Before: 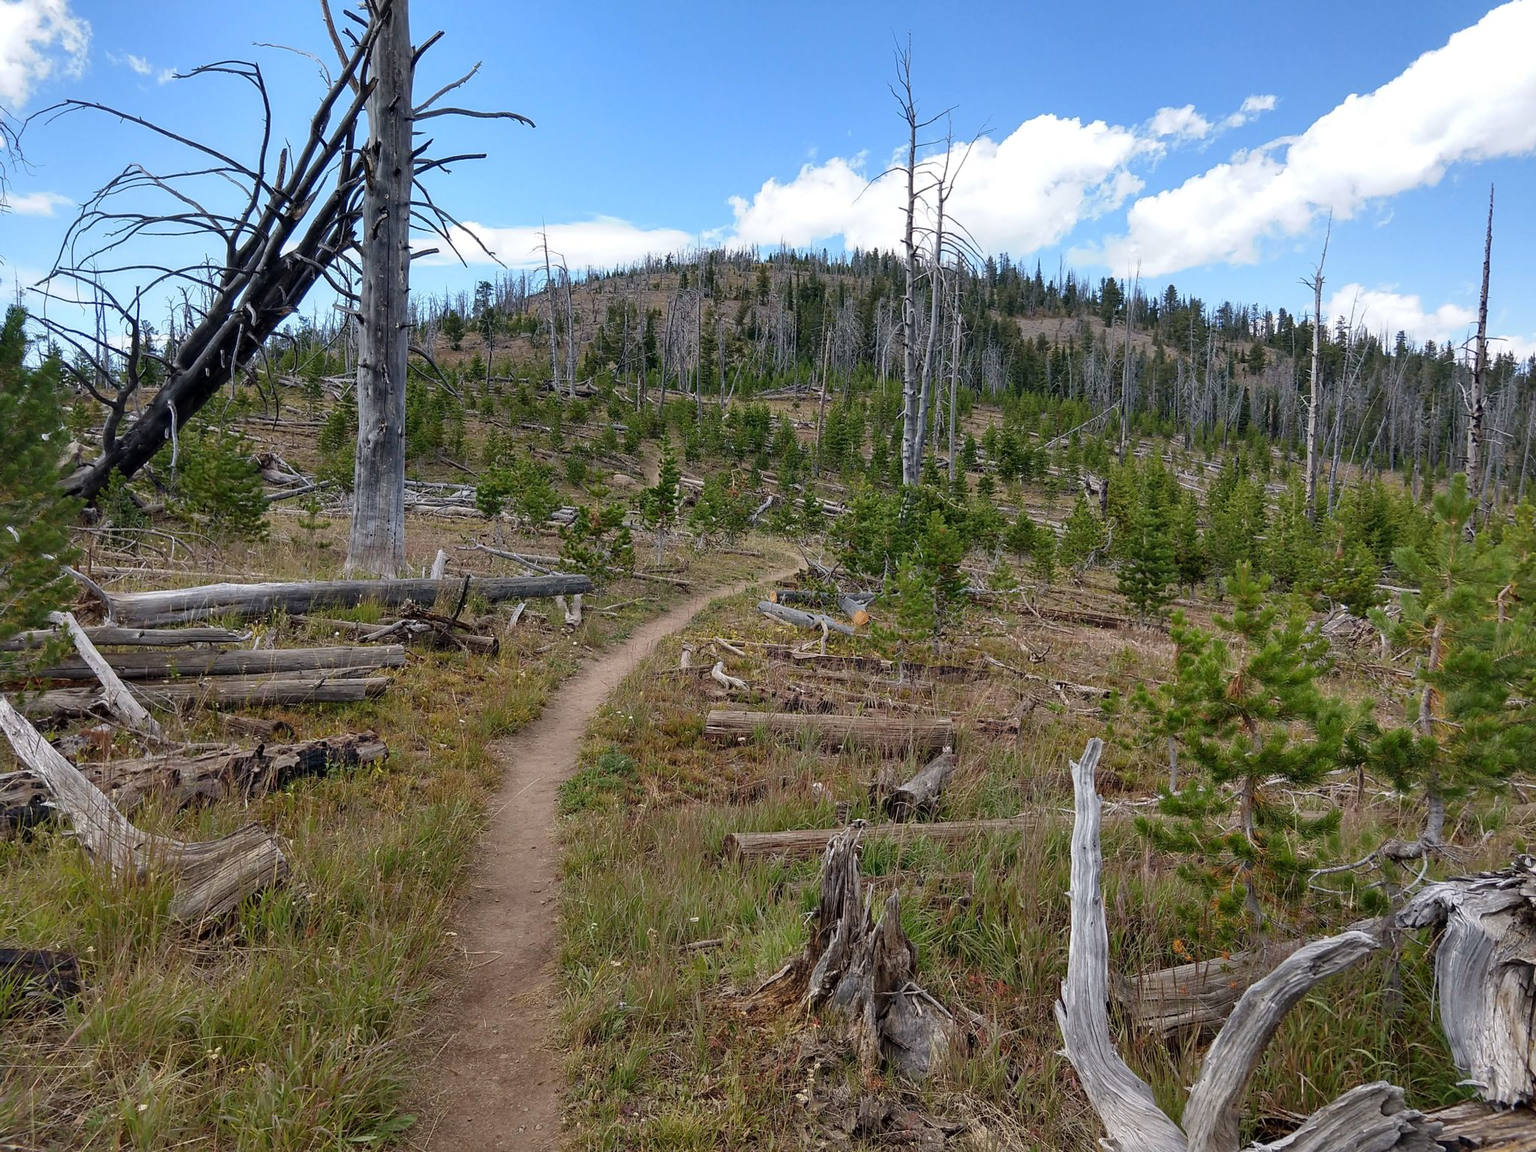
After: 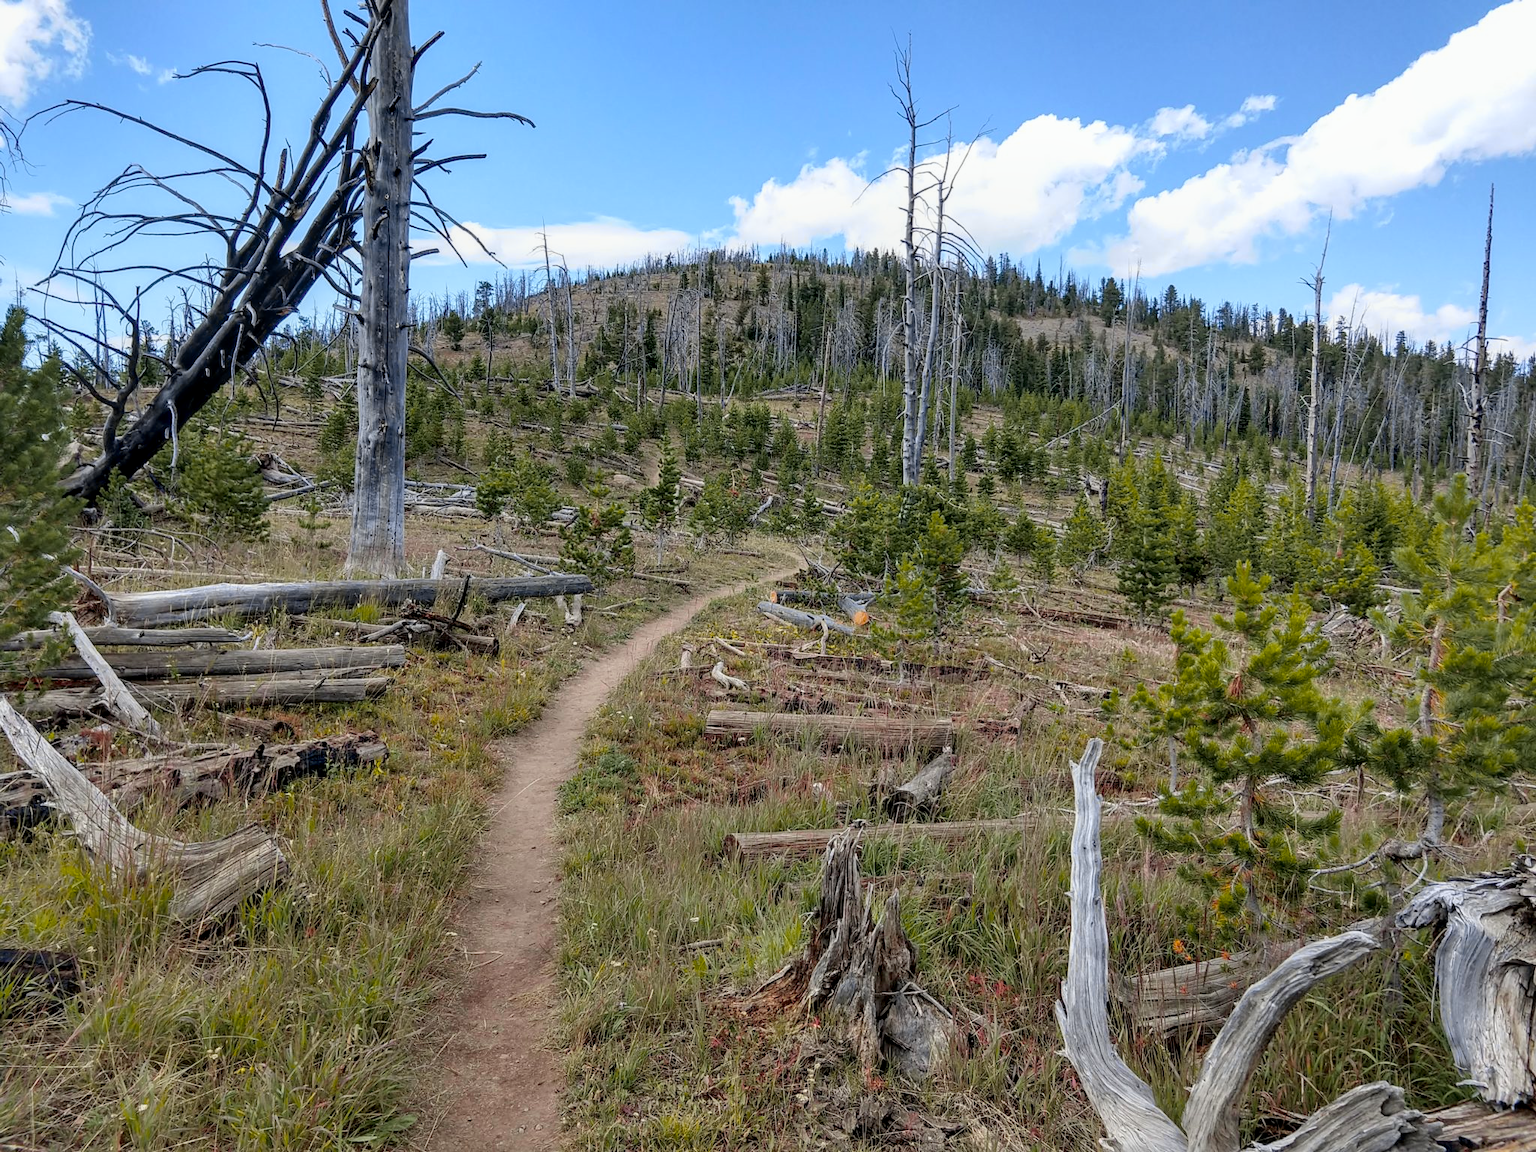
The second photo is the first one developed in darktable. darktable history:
local contrast: on, module defaults
contrast brightness saturation: saturation 0.18
tone curve: curves: ch0 [(0, 0) (0.07, 0.052) (0.23, 0.254) (0.486, 0.53) (0.822, 0.825) (0.994, 0.955)]; ch1 [(0, 0) (0.226, 0.261) (0.379, 0.442) (0.469, 0.472) (0.495, 0.495) (0.514, 0.504) (0.561, 0.568) (0.59, 0.612) (1, 1)]; ch2 [(0, 0) (0.269, 0.299) (0.459, 0.441) (0.498, 0.499) (0.523, 0.52) (0.586, 0.569) (0.635, 0.617) (0.659, 0.681) (0.718, 0.764) (1, 1)], color space Lab, independent channels, preserve colors none
